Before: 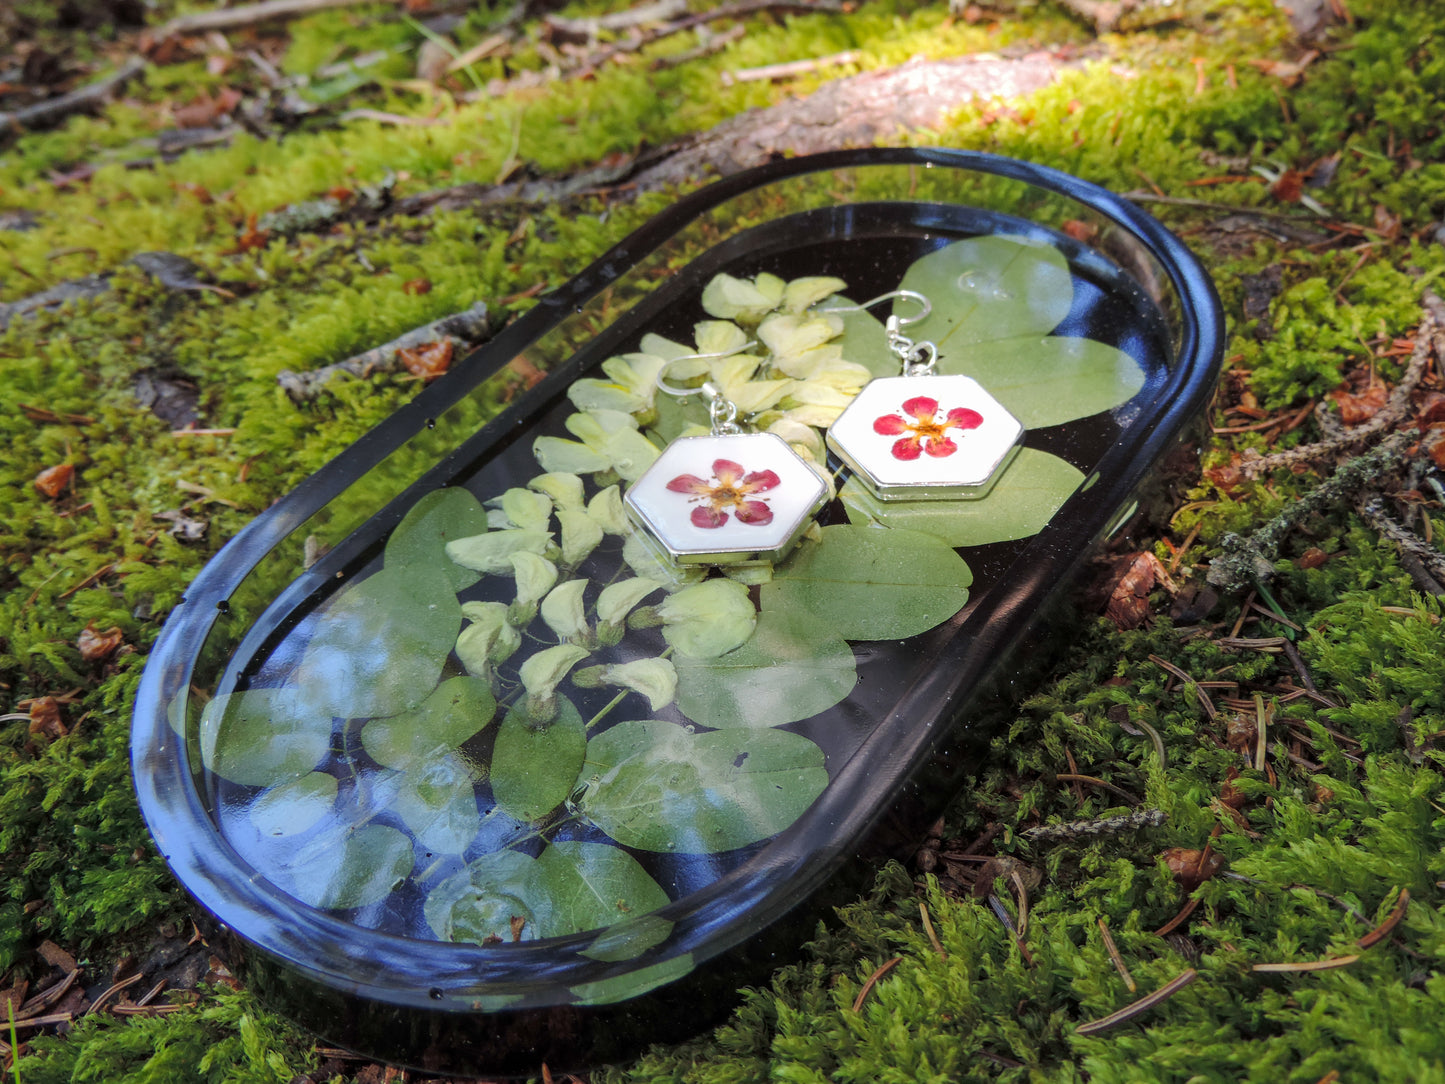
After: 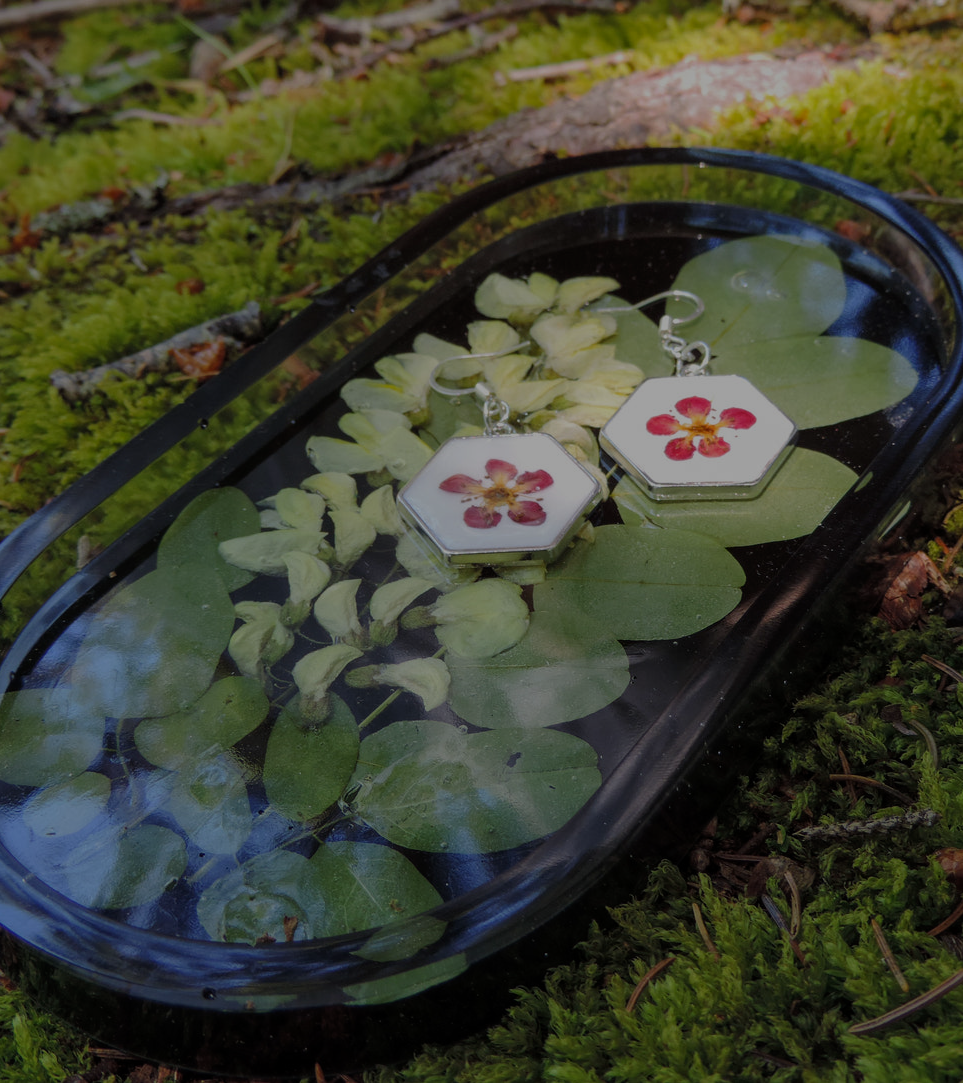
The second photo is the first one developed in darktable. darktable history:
crop and rotate: left 15.754%, right 17.579%
exposure: exposure -1.468 EV, compensate highlight preservation false
